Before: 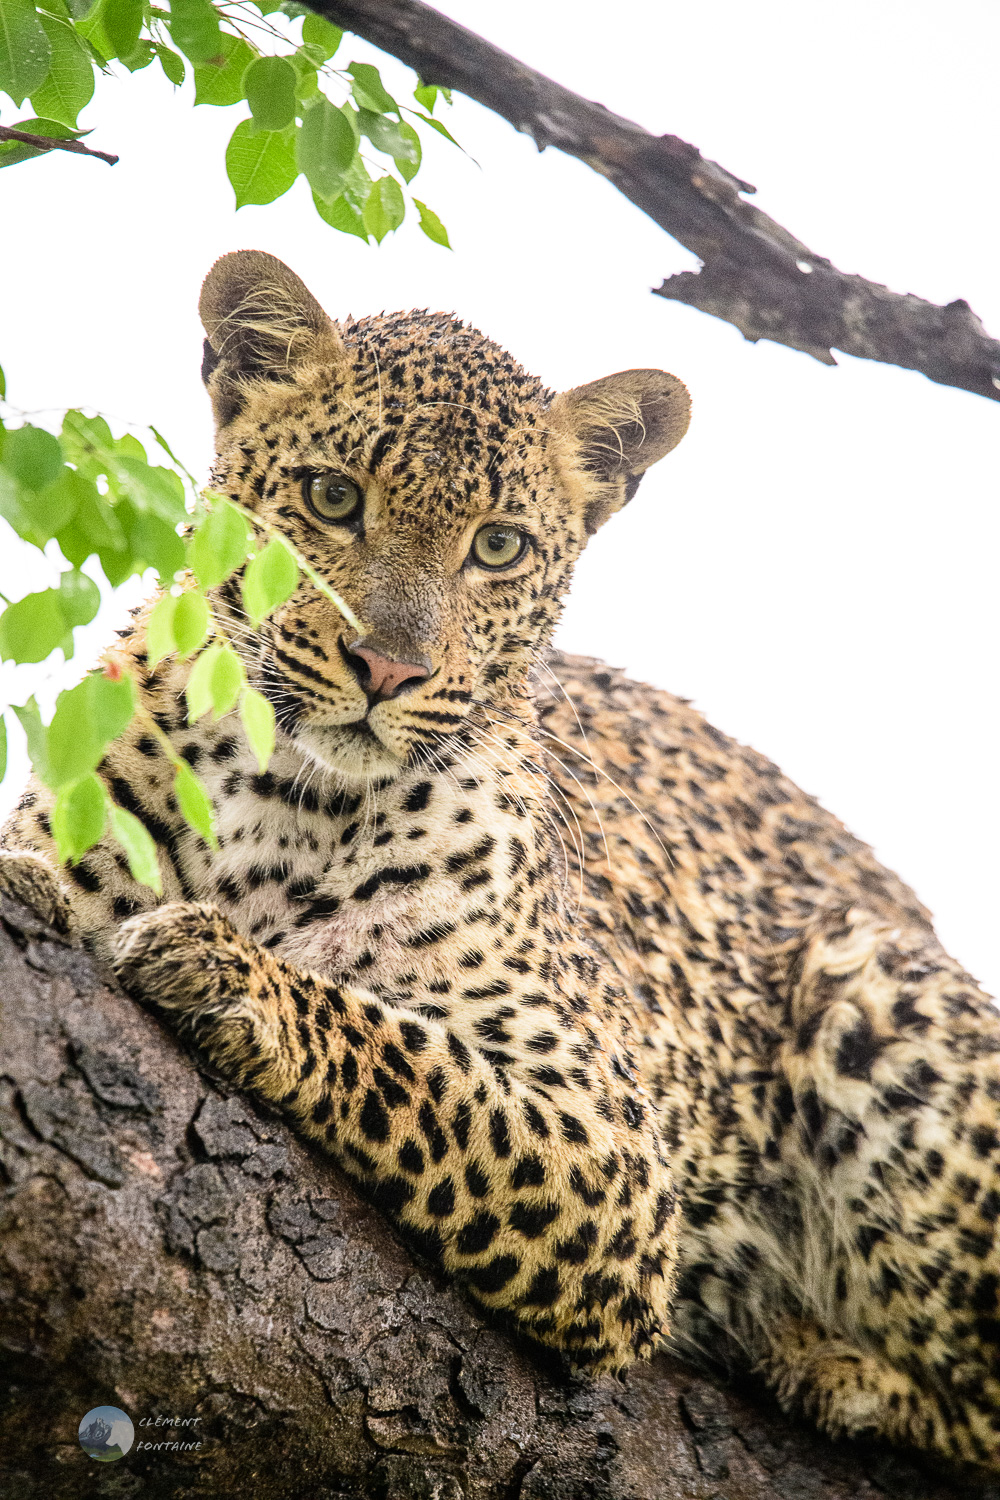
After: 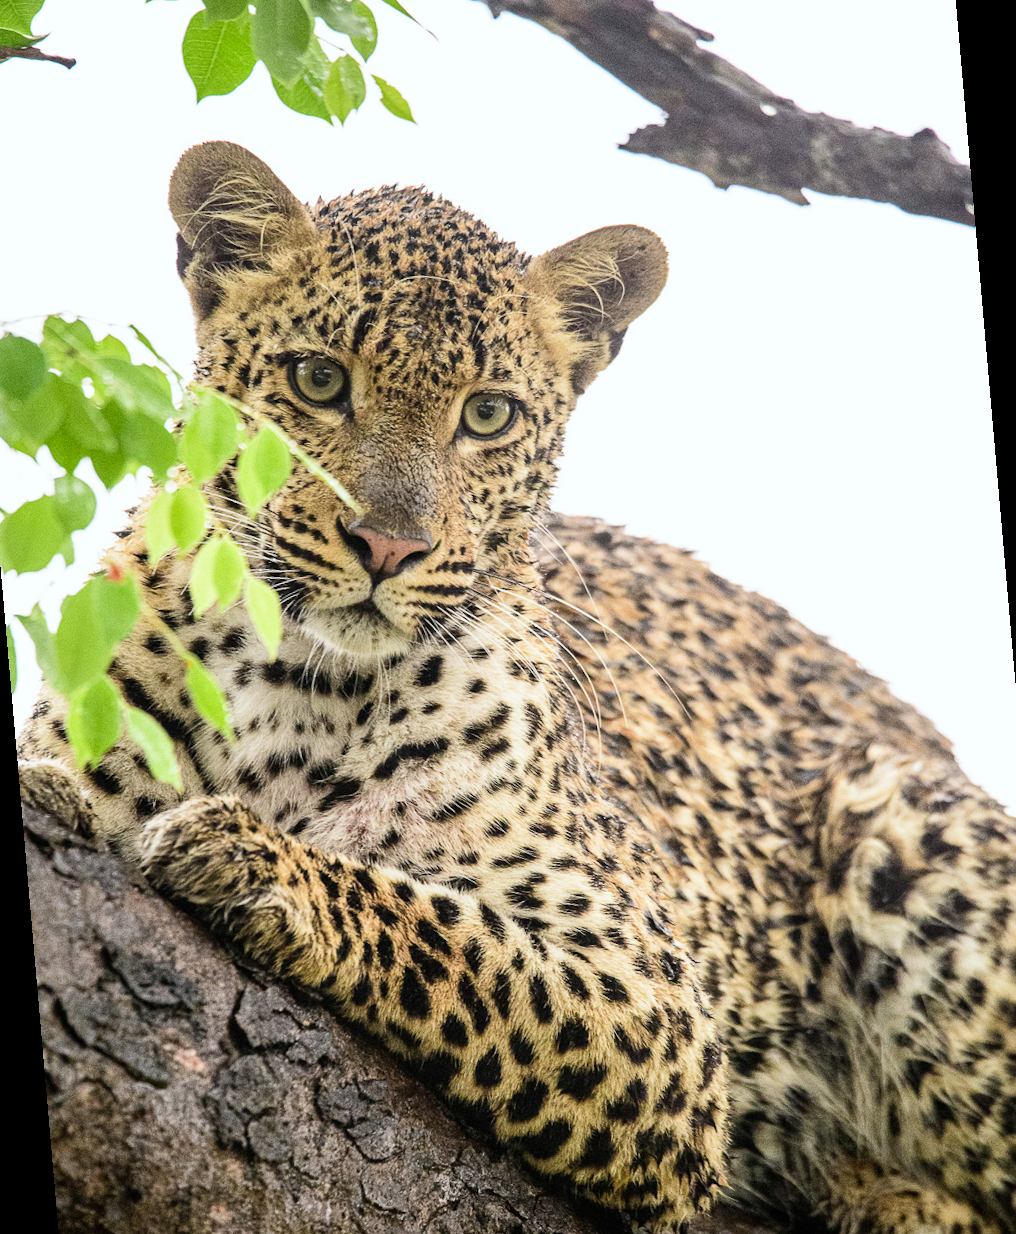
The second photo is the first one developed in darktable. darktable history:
rotate and perspective: rotation -5°, crop left 0.05, crop right 0.952, crop top 0.11, crop bottom 0.89
white balance: red 0.978, blue 0.999
